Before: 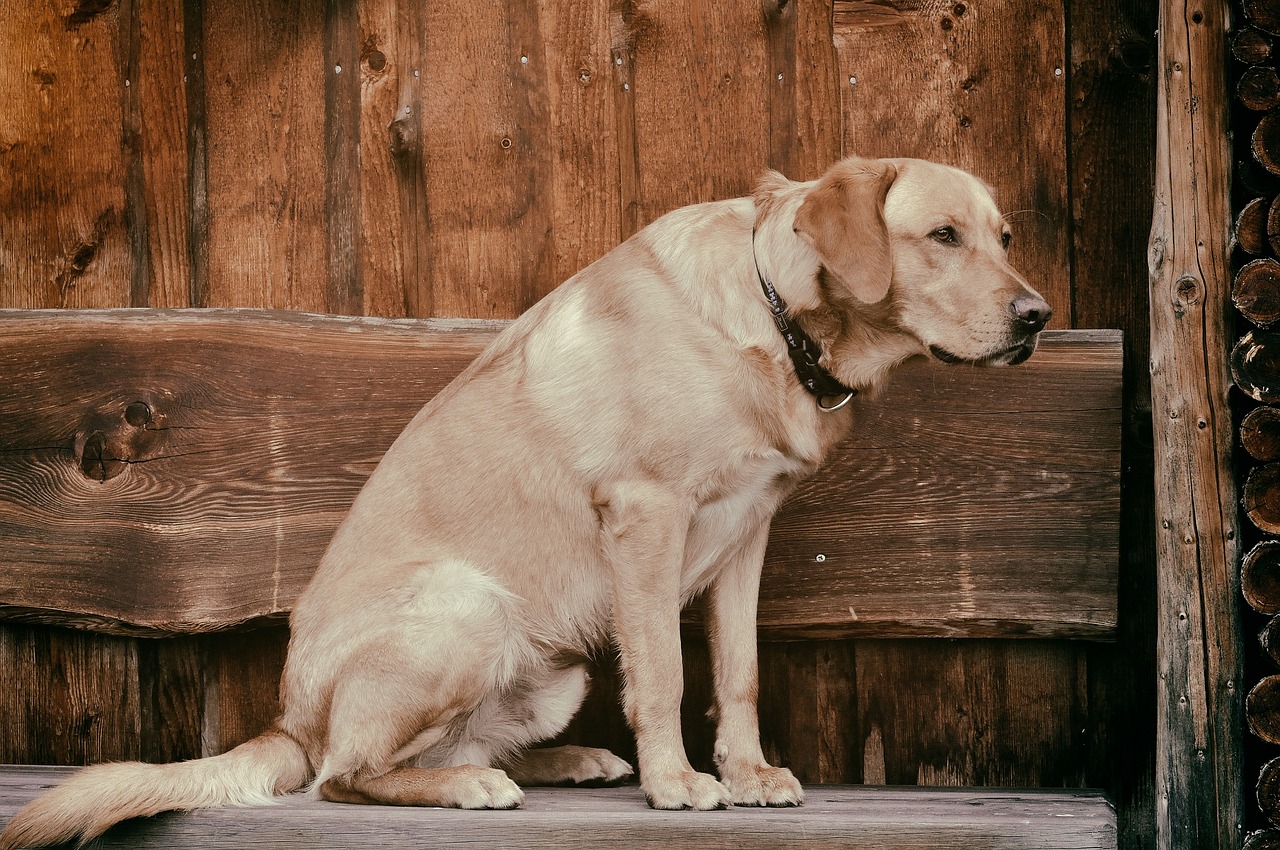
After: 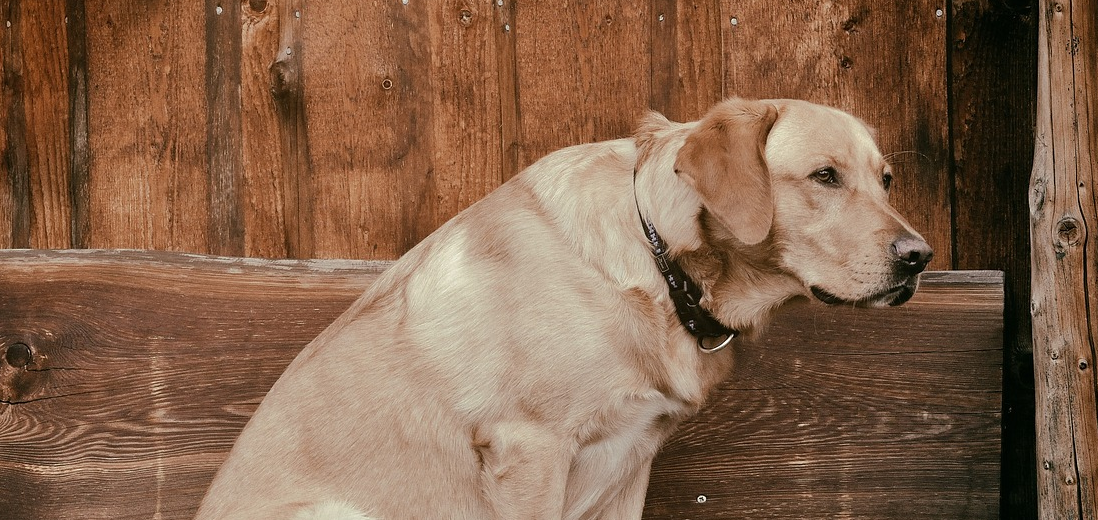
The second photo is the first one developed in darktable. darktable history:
crop and rotate: left 9.328%, top 7.091%, right 4.849%, bottom 31.643%
